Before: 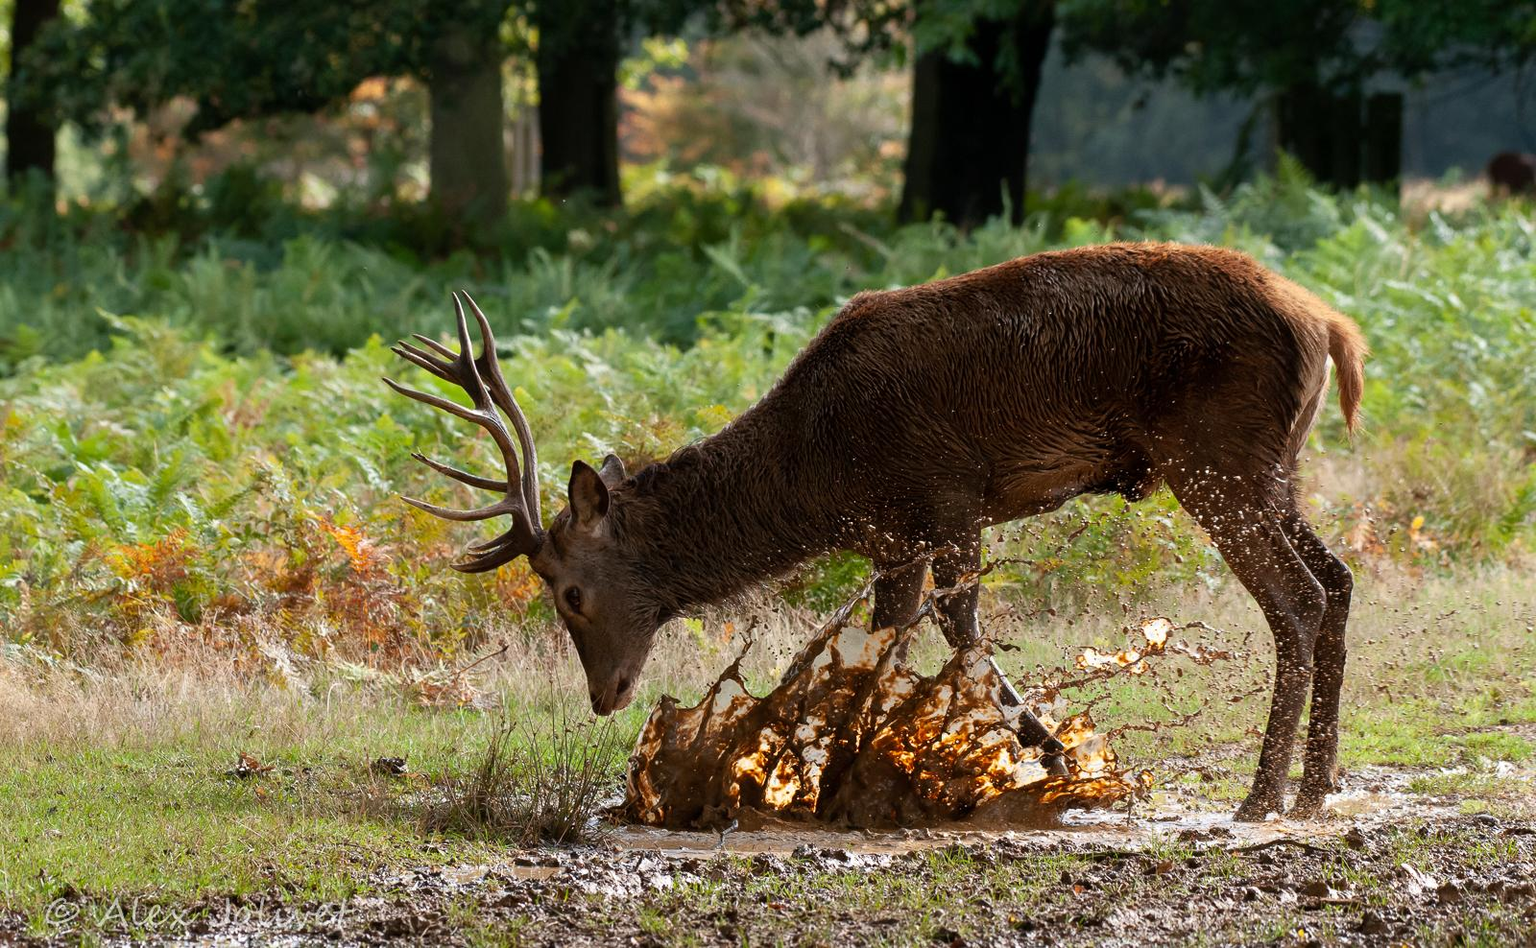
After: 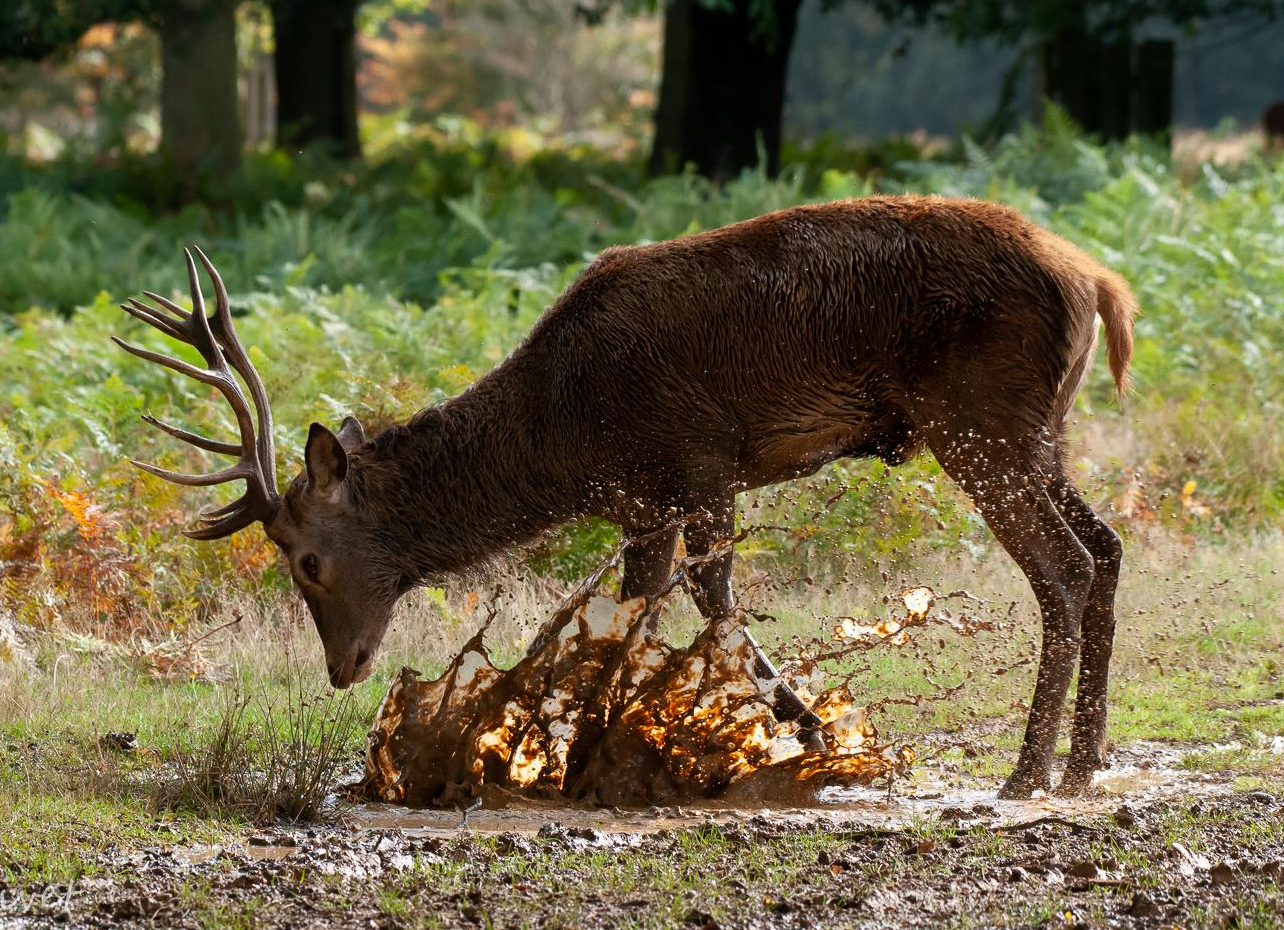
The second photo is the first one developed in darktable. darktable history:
crop and rotate: left 17.959%, top 5.771%, right 1.742%
